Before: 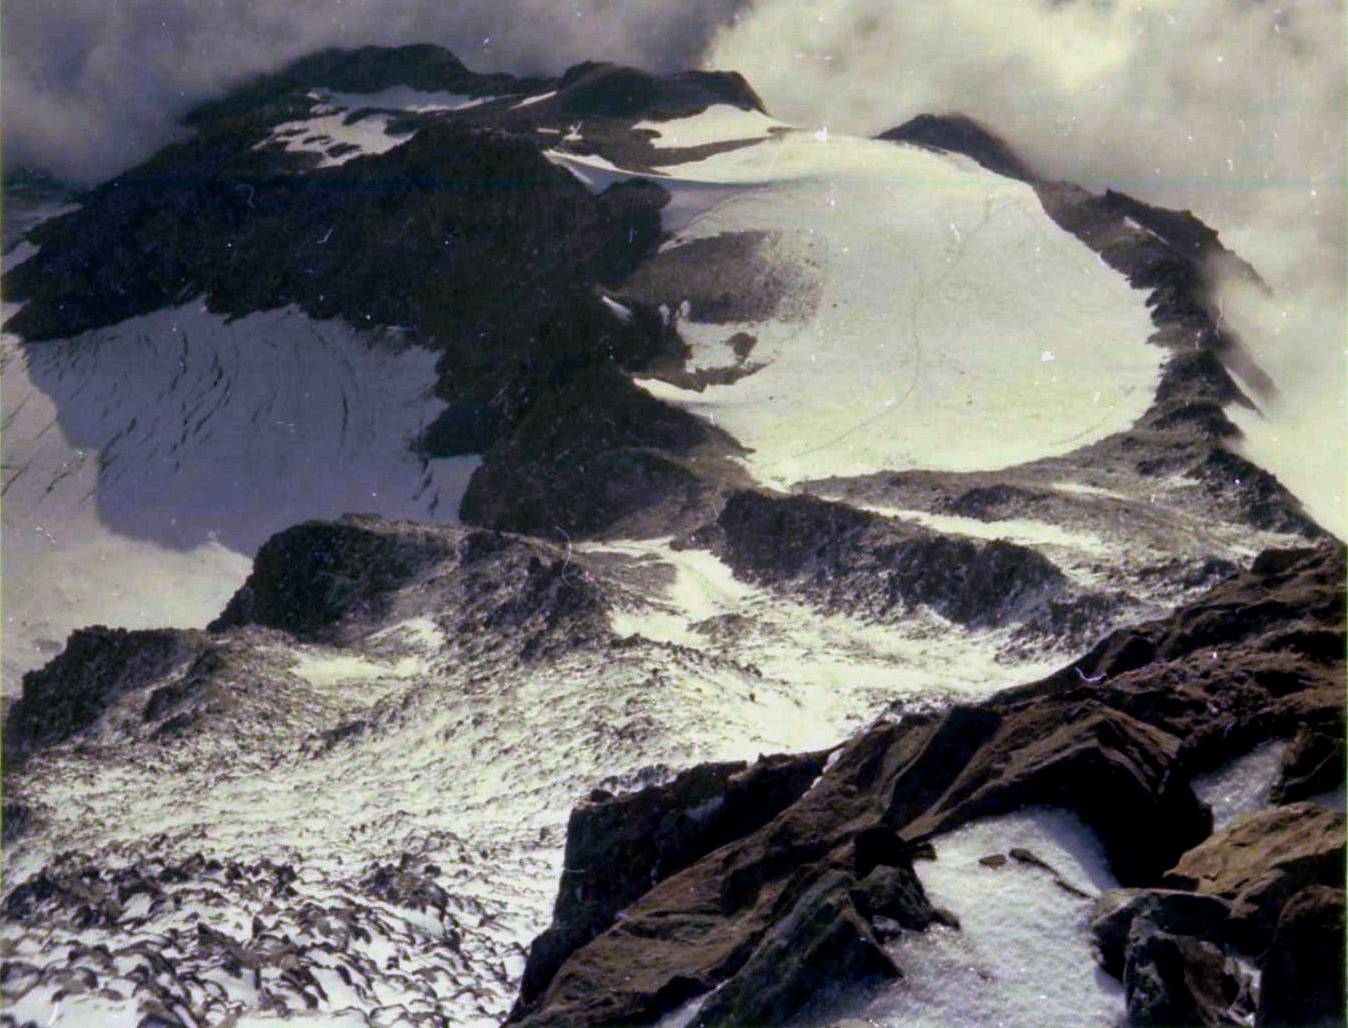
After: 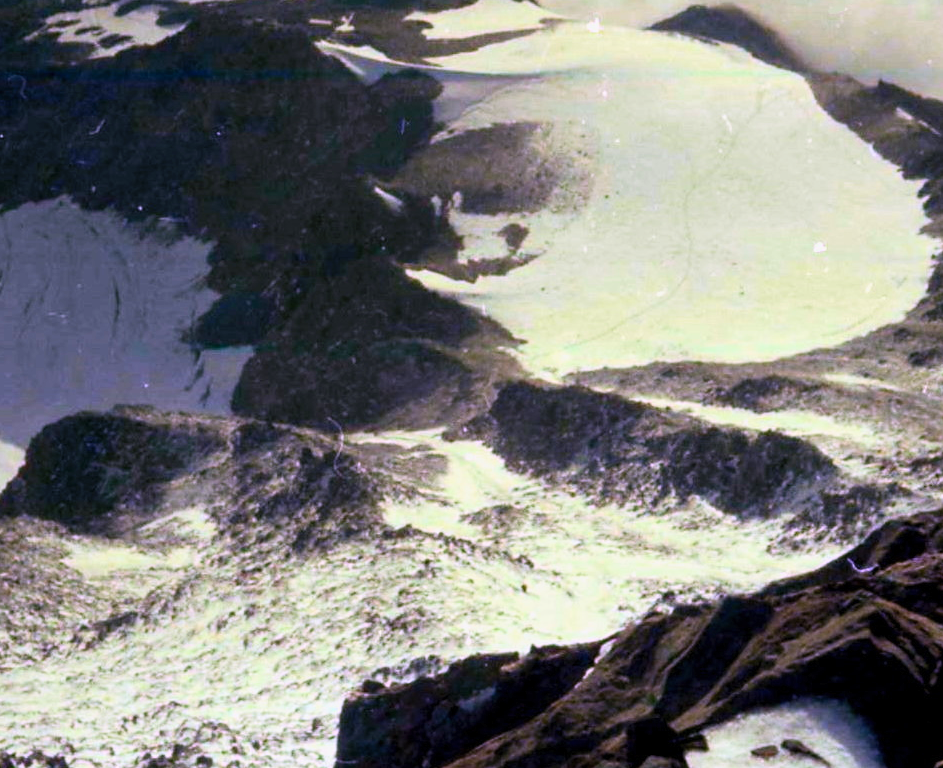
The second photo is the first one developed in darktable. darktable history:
crop and rotate: left 17.046%, top 10.659%, right 12.989%, bottom 14.553%
contrast brightness saturation: contrast 0.2, brightness 0.16, saturation 0.22
